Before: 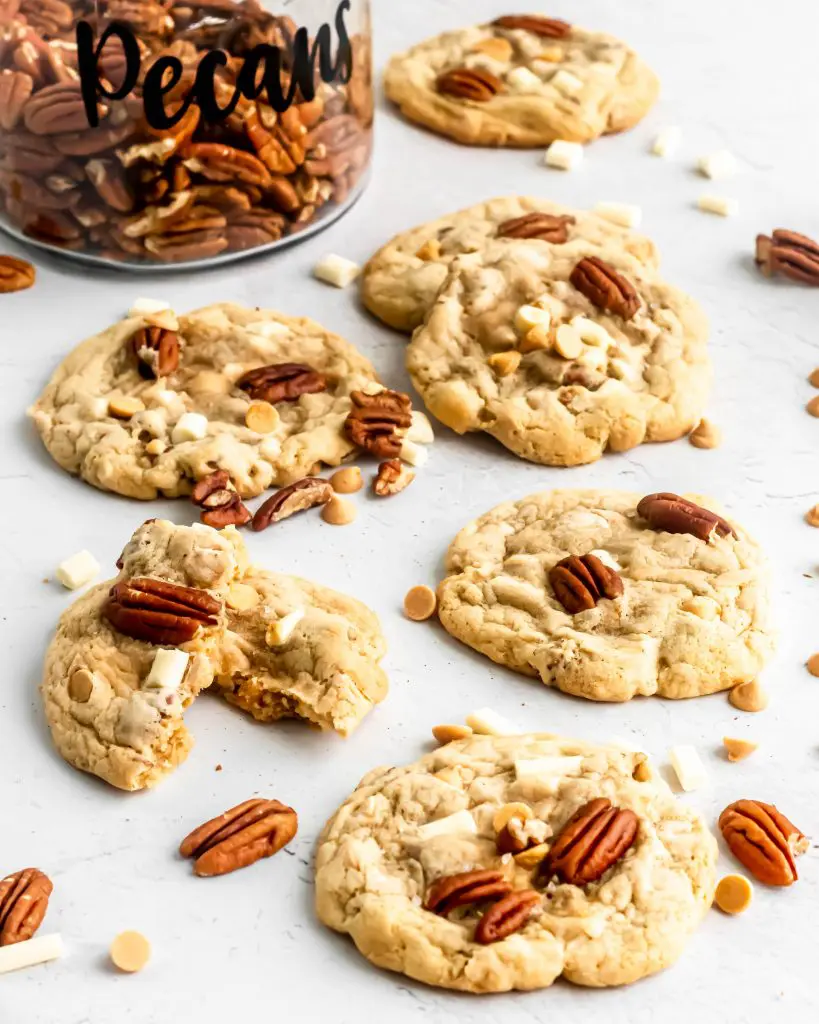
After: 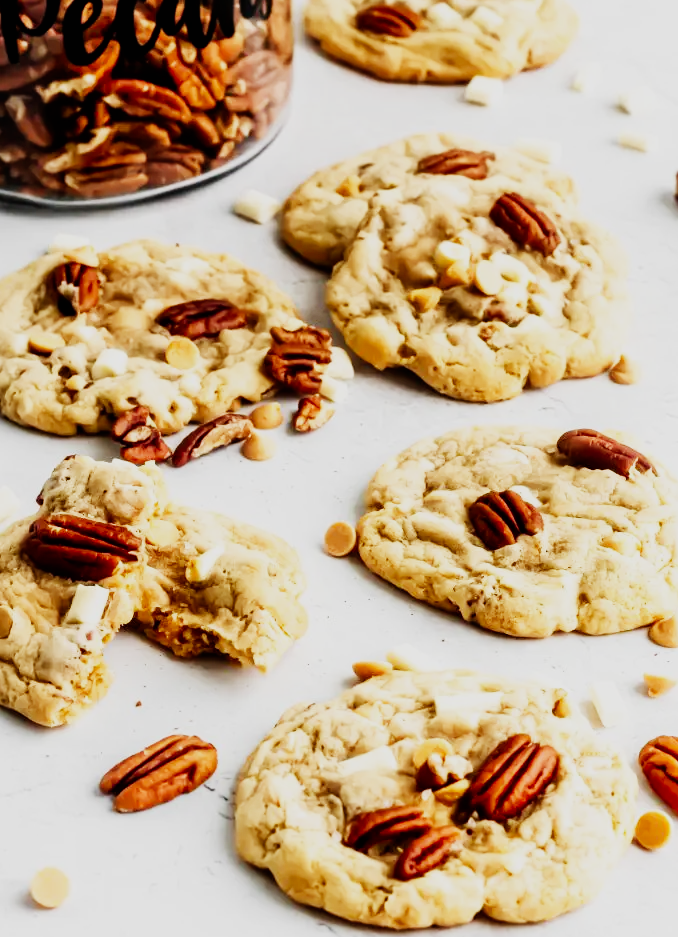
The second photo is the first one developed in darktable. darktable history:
sigmoid: contrast 1.8, skew -0.2, preserve hue 0%, red attenuation 0.1, red rotation 0.035, green attenuation 0.1, green rotation -0.017, blue attenuation 0.15, blue rotation -0.052, base primaries Rec2020
crop: left 9.807%, top 6.259%, right 7.334%, bottom 2.177%
